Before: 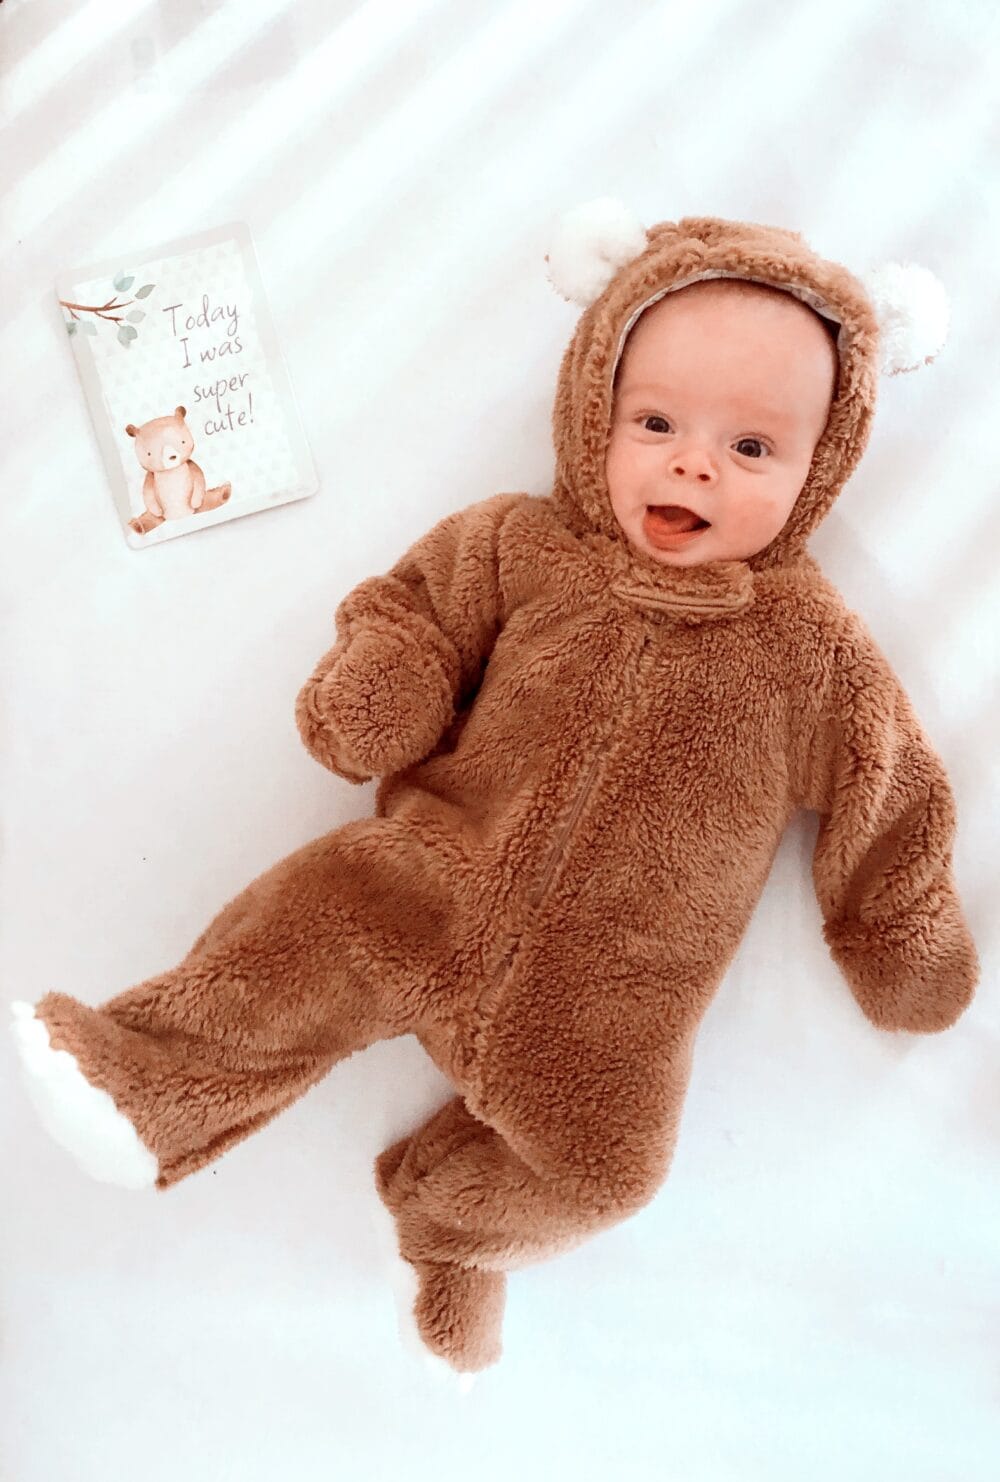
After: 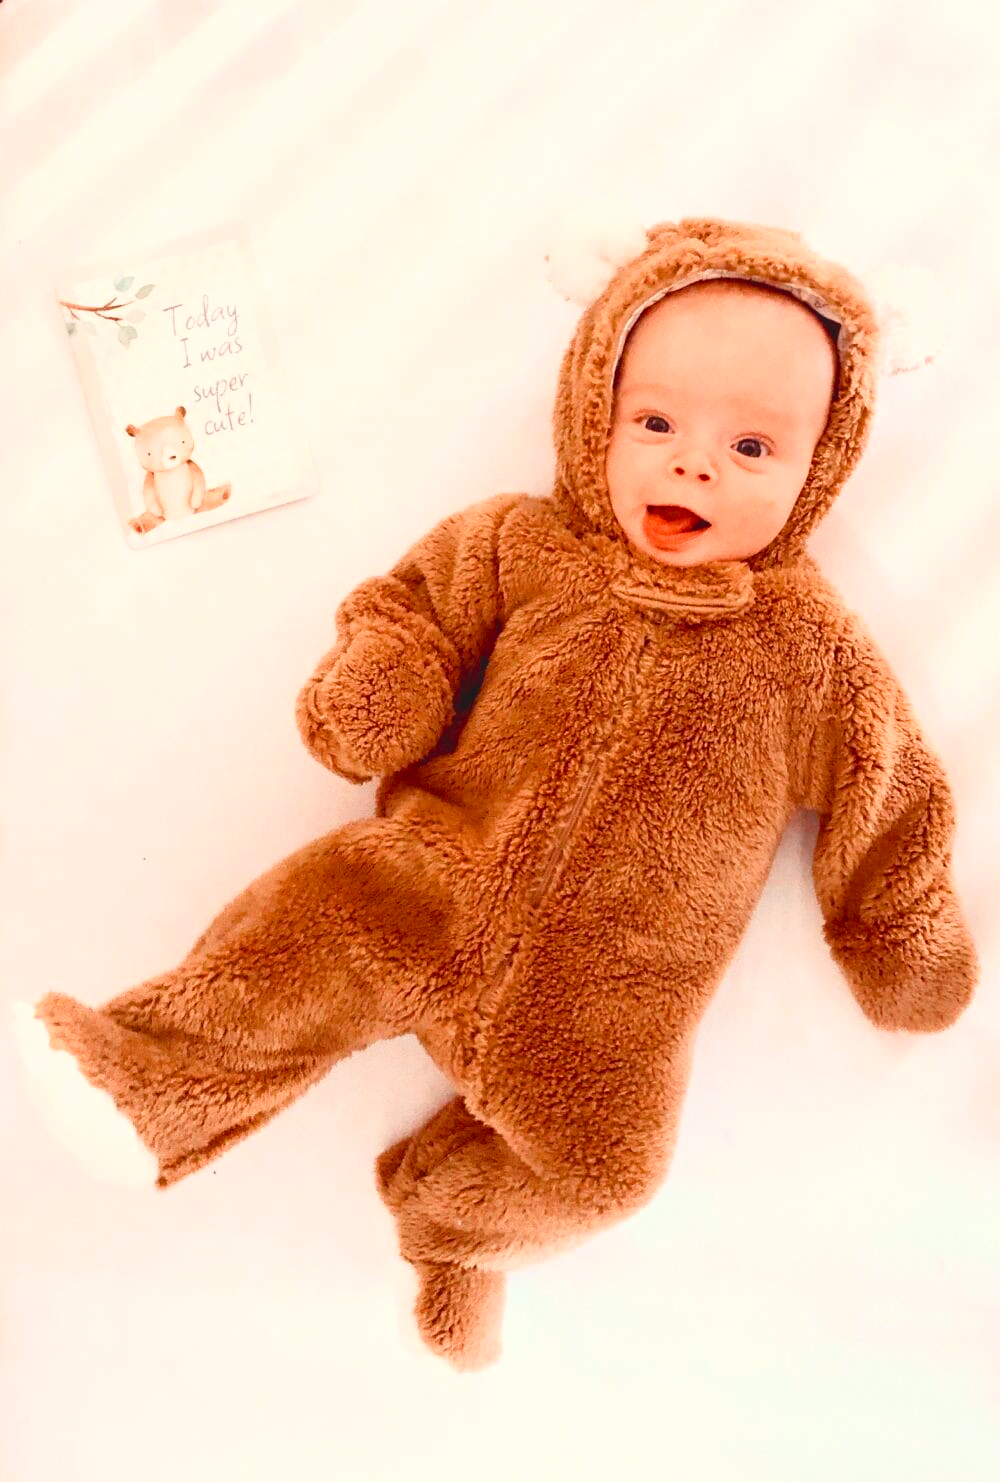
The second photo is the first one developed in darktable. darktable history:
contrast brightness saturation: contrast 0.2, brightness 0.16, saturation 0.22
color balance rgb: shadows lift › chroma 2%, shadows lift › hue 247.2°, power › chroma 0.3%, power › hue 25.2°, highlights gain › chroma 3%, highlights gain › hue 60°, global offset › luminance 0.75%, perceptual saturation grading › global saturation 20%, perceptual saturation grading › highlights -20%, perceptual saturation grading › shadows 30%, global vibrance 20%
